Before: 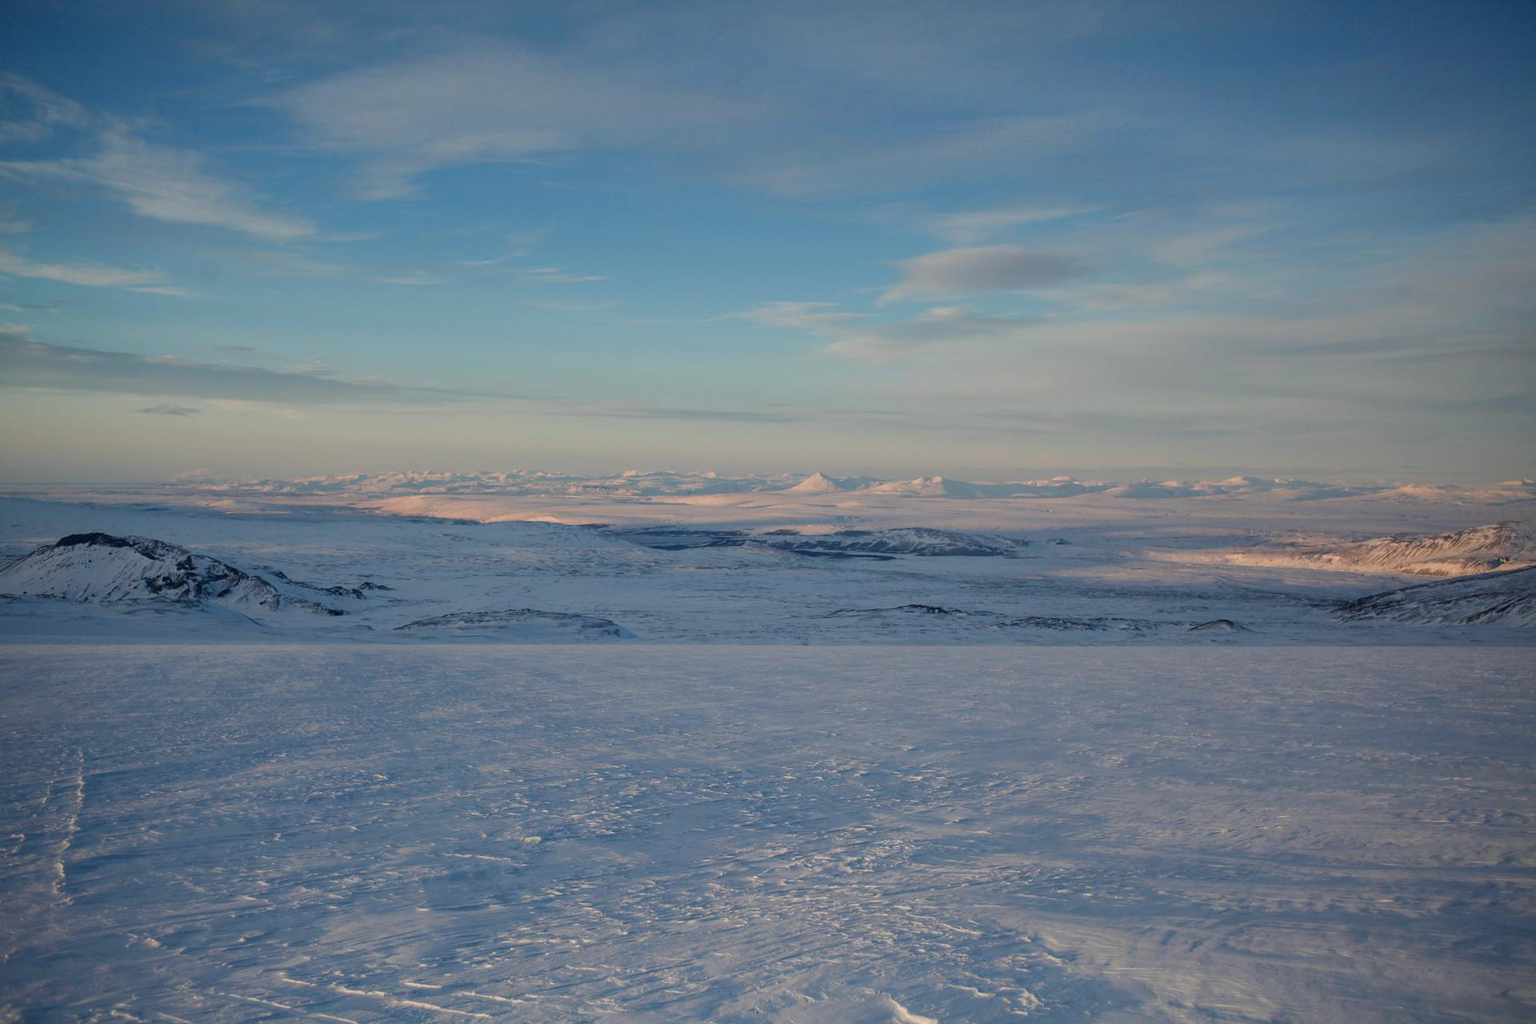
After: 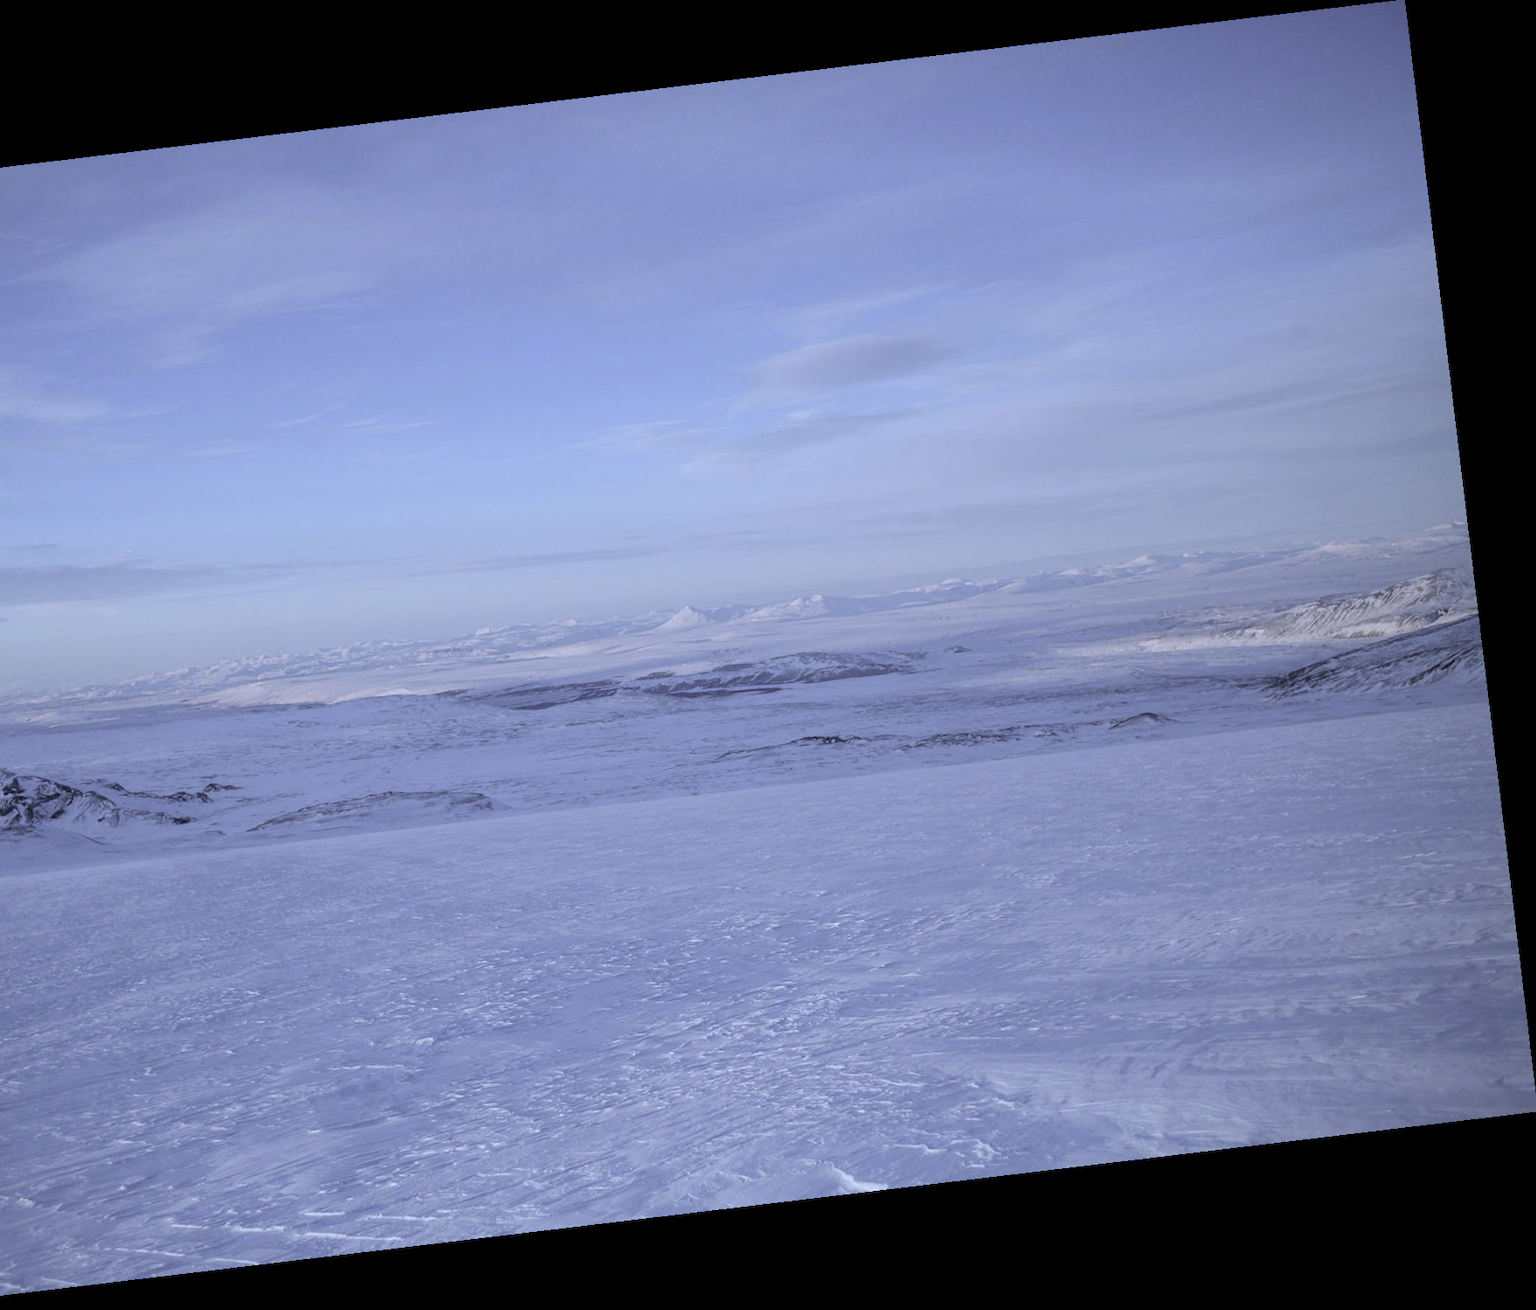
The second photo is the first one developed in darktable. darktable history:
white balance: red 0.766, blue 1.537
crop and rotate: left 14.584%
rotate and perspective: rotation -6.83°, automatic cropping off
contrast brightness saturation: brightness 0.18, saturation -0.5
